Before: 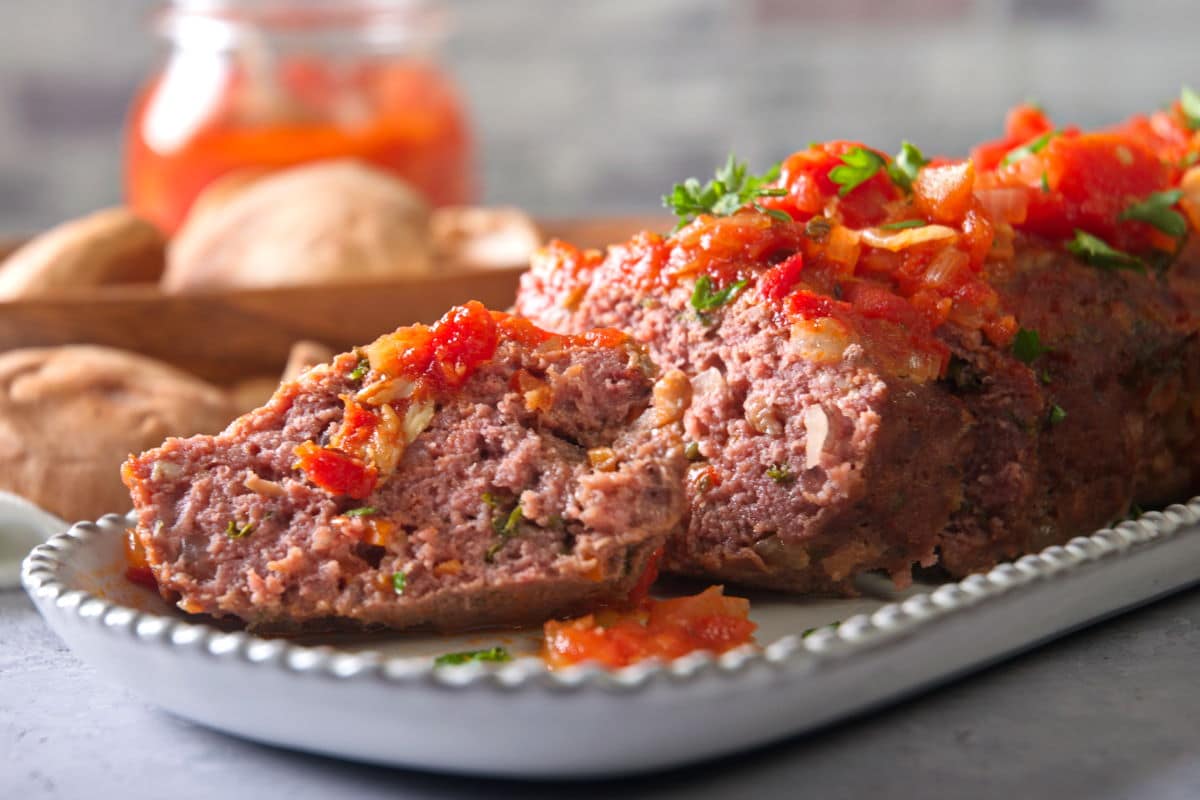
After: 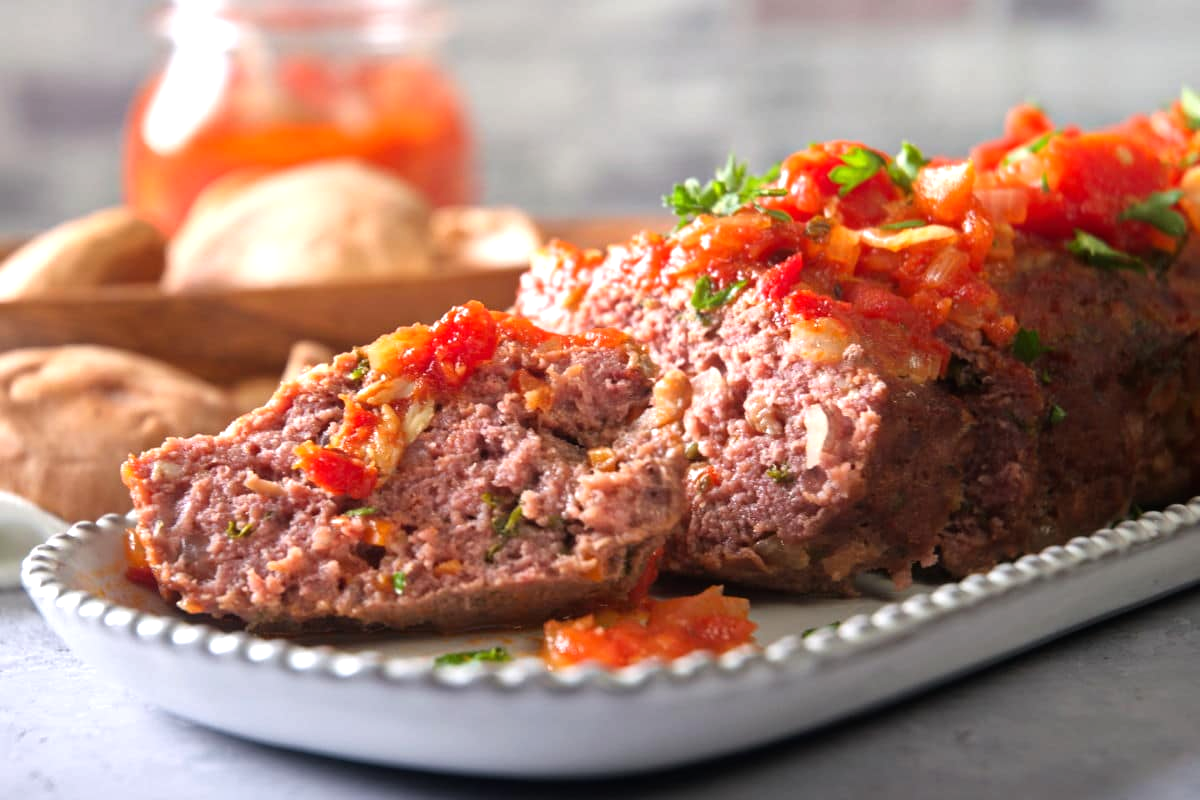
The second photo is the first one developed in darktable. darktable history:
tone equalizer: -8 EV -0.418 EV, -7 EV -0.356 EV, -6 EV -0.358 EV, -5 EV -0.261 EV, -3 EV 0.188 EV, -2 EV 0.324 EV, -1 EV 0.362 EV, +0 EV 0.414 EV
